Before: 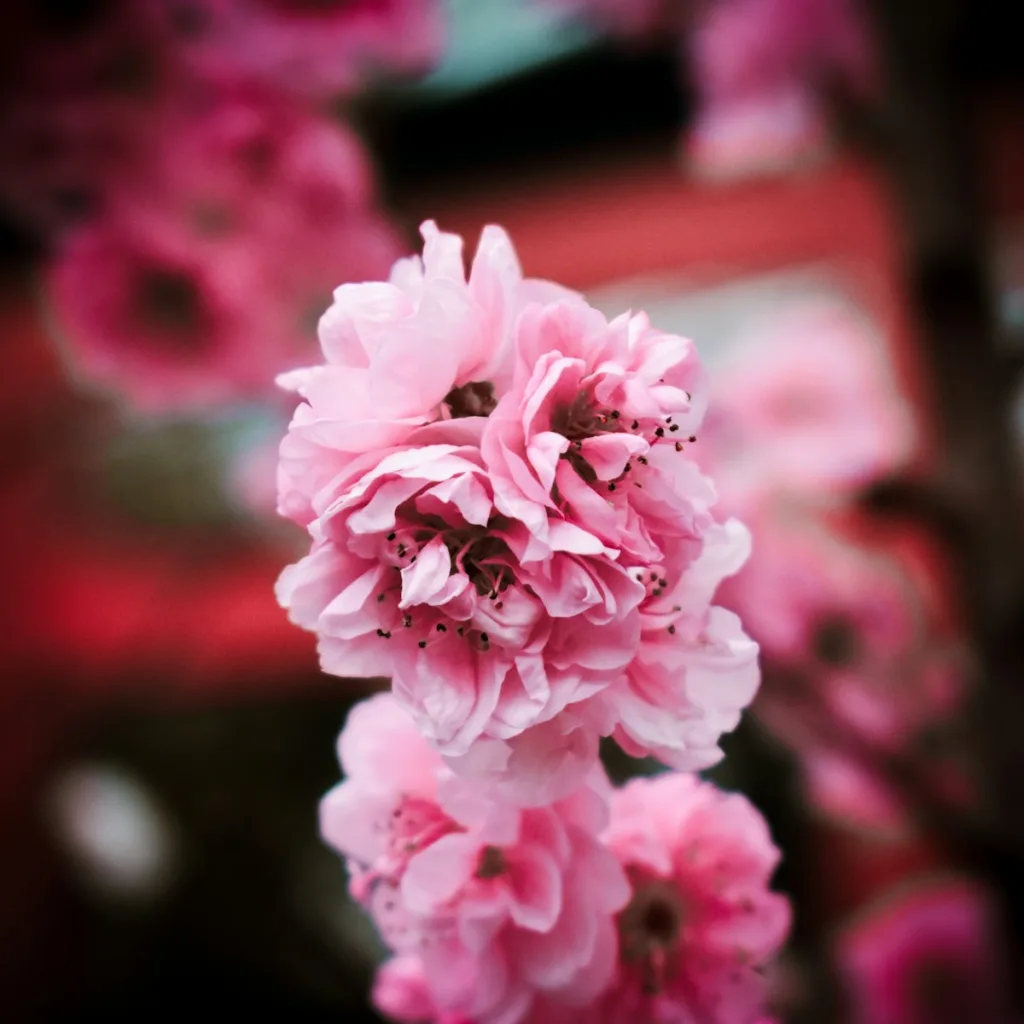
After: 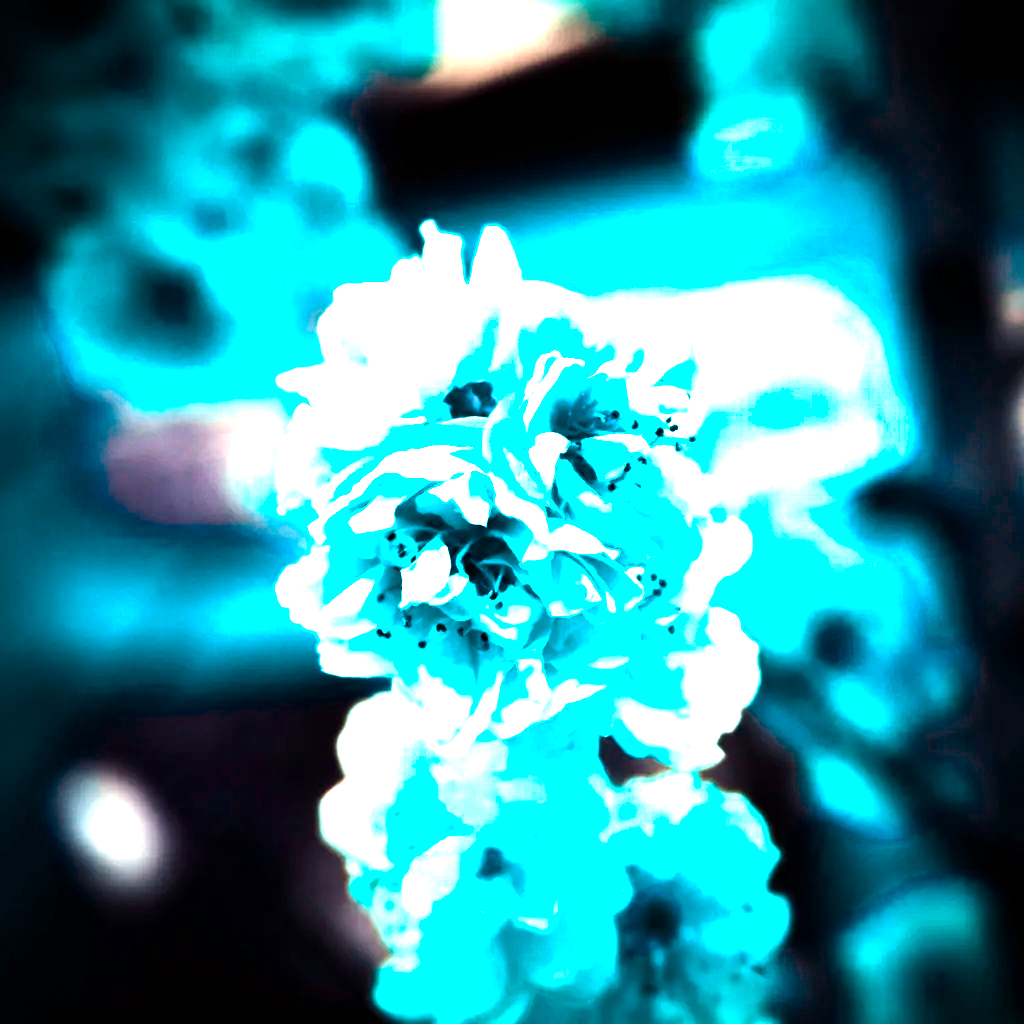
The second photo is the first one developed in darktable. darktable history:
color balance rgb: shadows lift › luminance -19.747%, perceptual saturation grading › global saturation 20%, perceptual saturation grading › highlights -25.165%, perceptual saturation grading › shadows 24.566%, hue shift -147.38°, perceptual brilliance grading › global brilliance 29.196%, perceptual brilliance grading › highlights 11.829%, perceptual brilliance grading › mid-tones 24.74%, contrast 34.805%, saturation formula JzAzBz (2021)
exposure: black level correction 0, exposure 1 EV, compensate highlight preservation false
